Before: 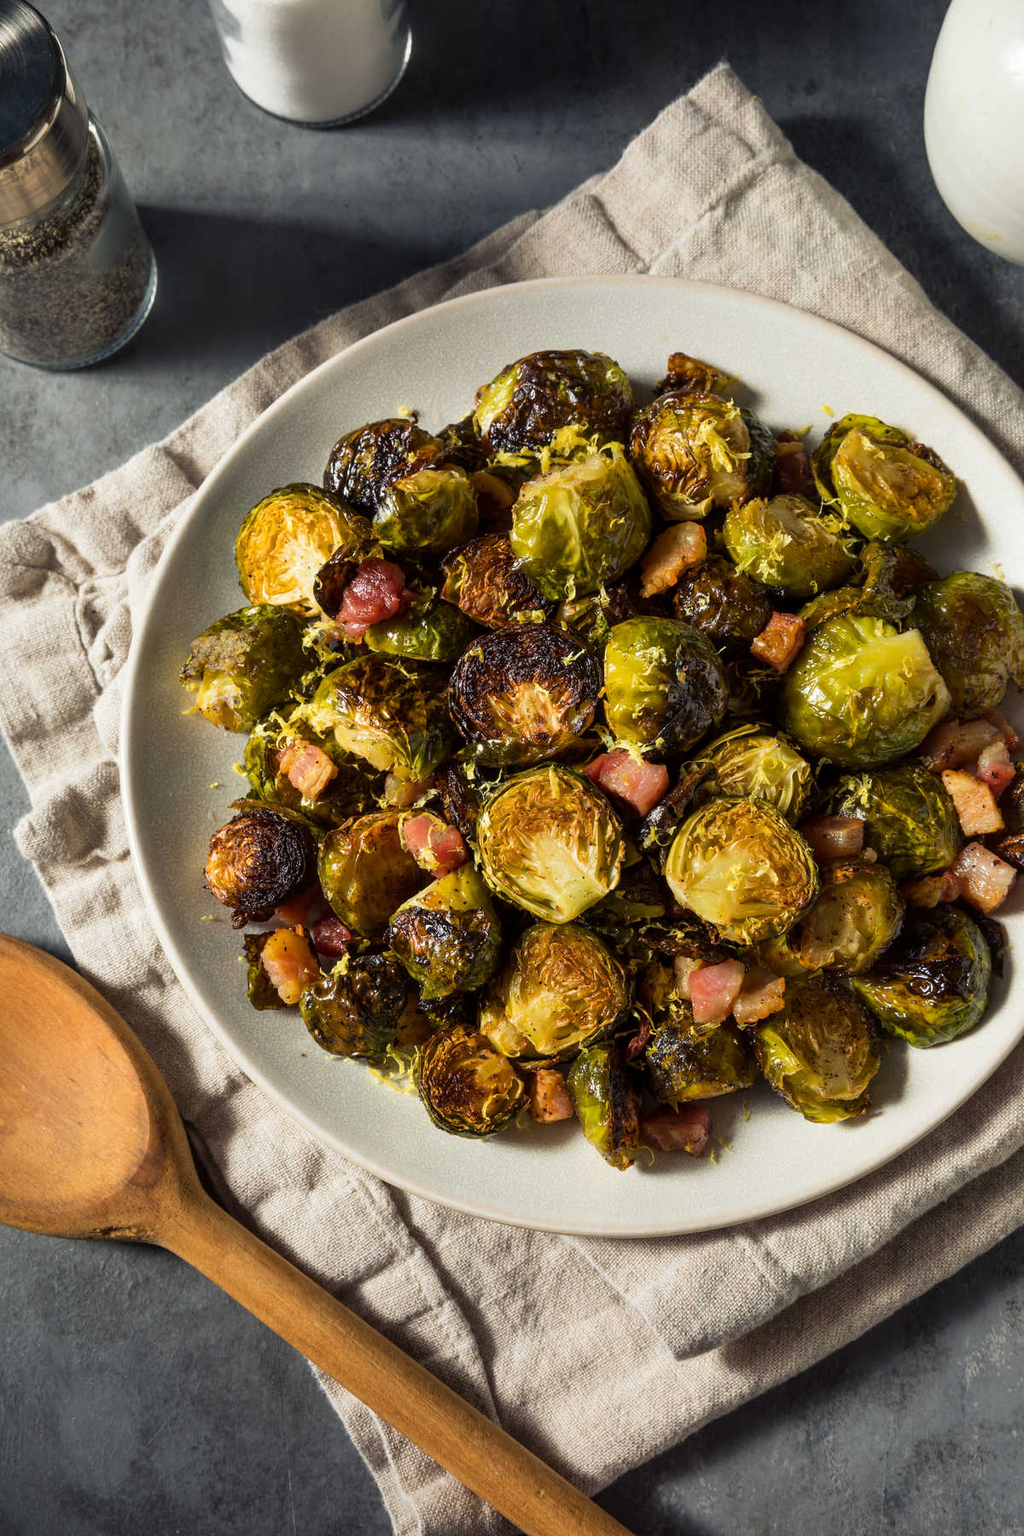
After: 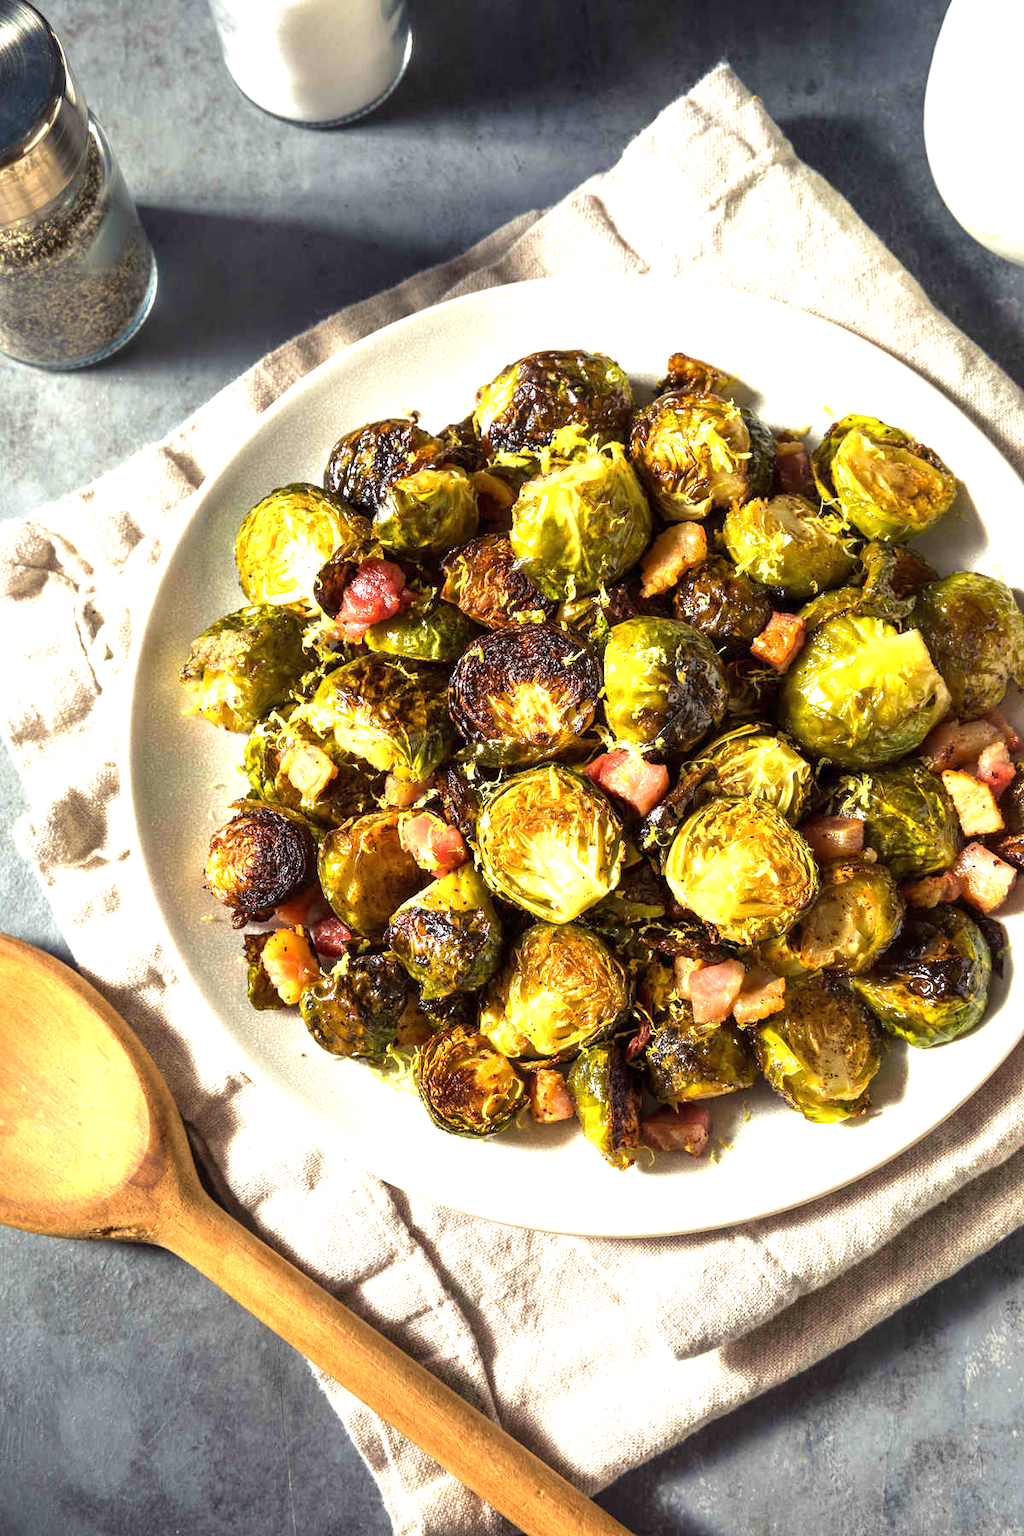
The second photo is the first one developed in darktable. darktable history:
velvia: on, module defaults
exposure: black level correction 0, exposure 1.388 EV, compensate exposure bias true, compensate highlight preservation false
